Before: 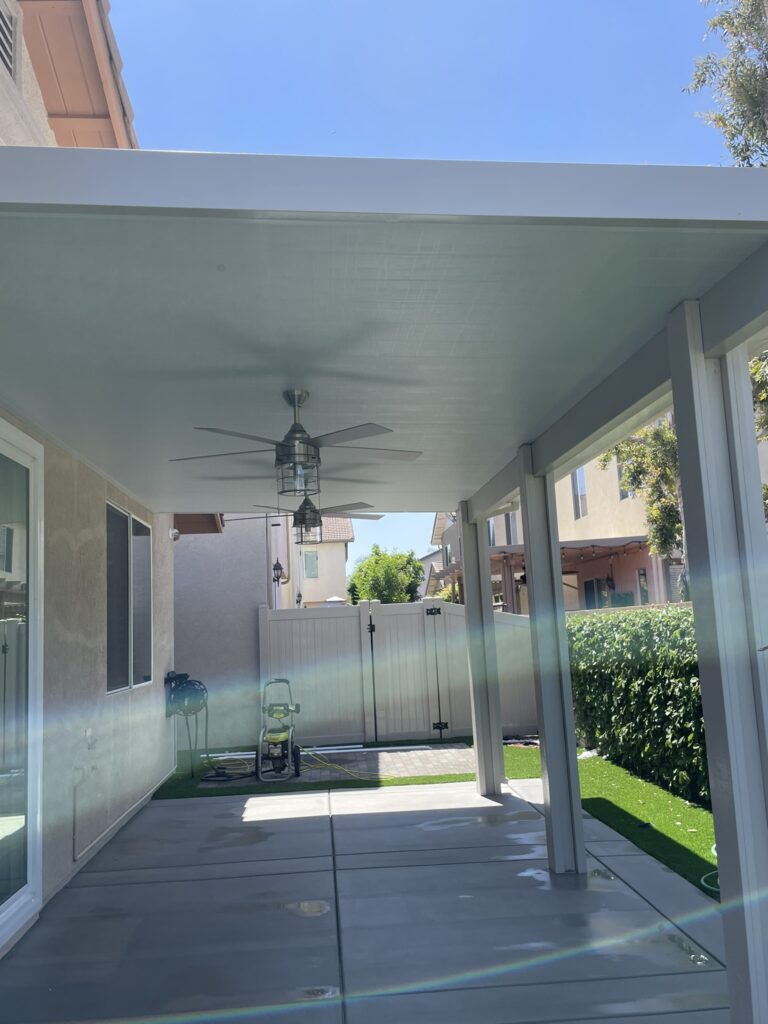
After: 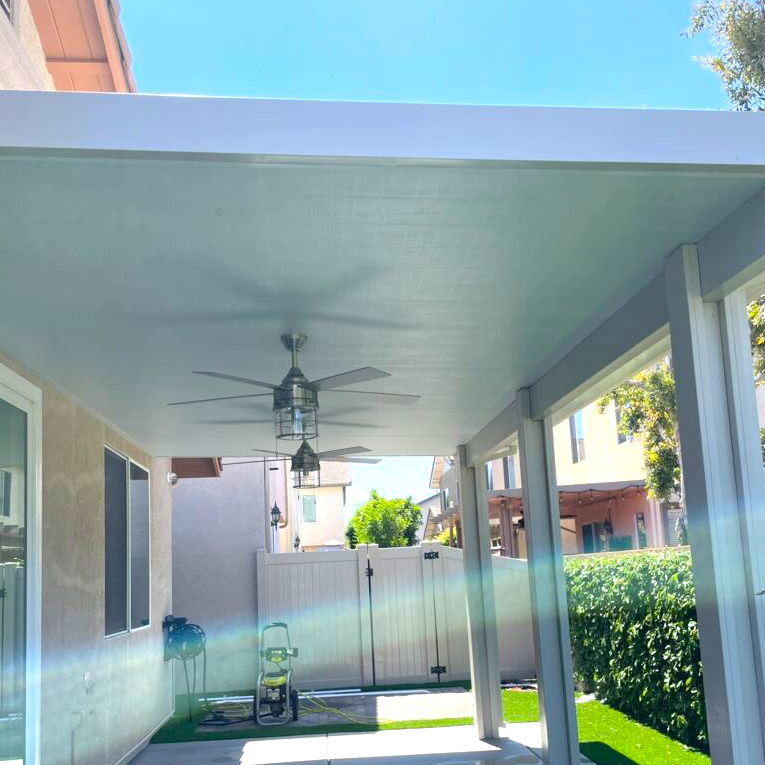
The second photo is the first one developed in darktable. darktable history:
exposure: black level correction 0, exposure 0.7 EV, compensate exposure bias true, compensate highlight preservation false
crop: left 0.387%, top 5.469%, bottom 19.809%
color balance rgb: perceptual saturation grading › global saturation 25%, global vibrance 10%
